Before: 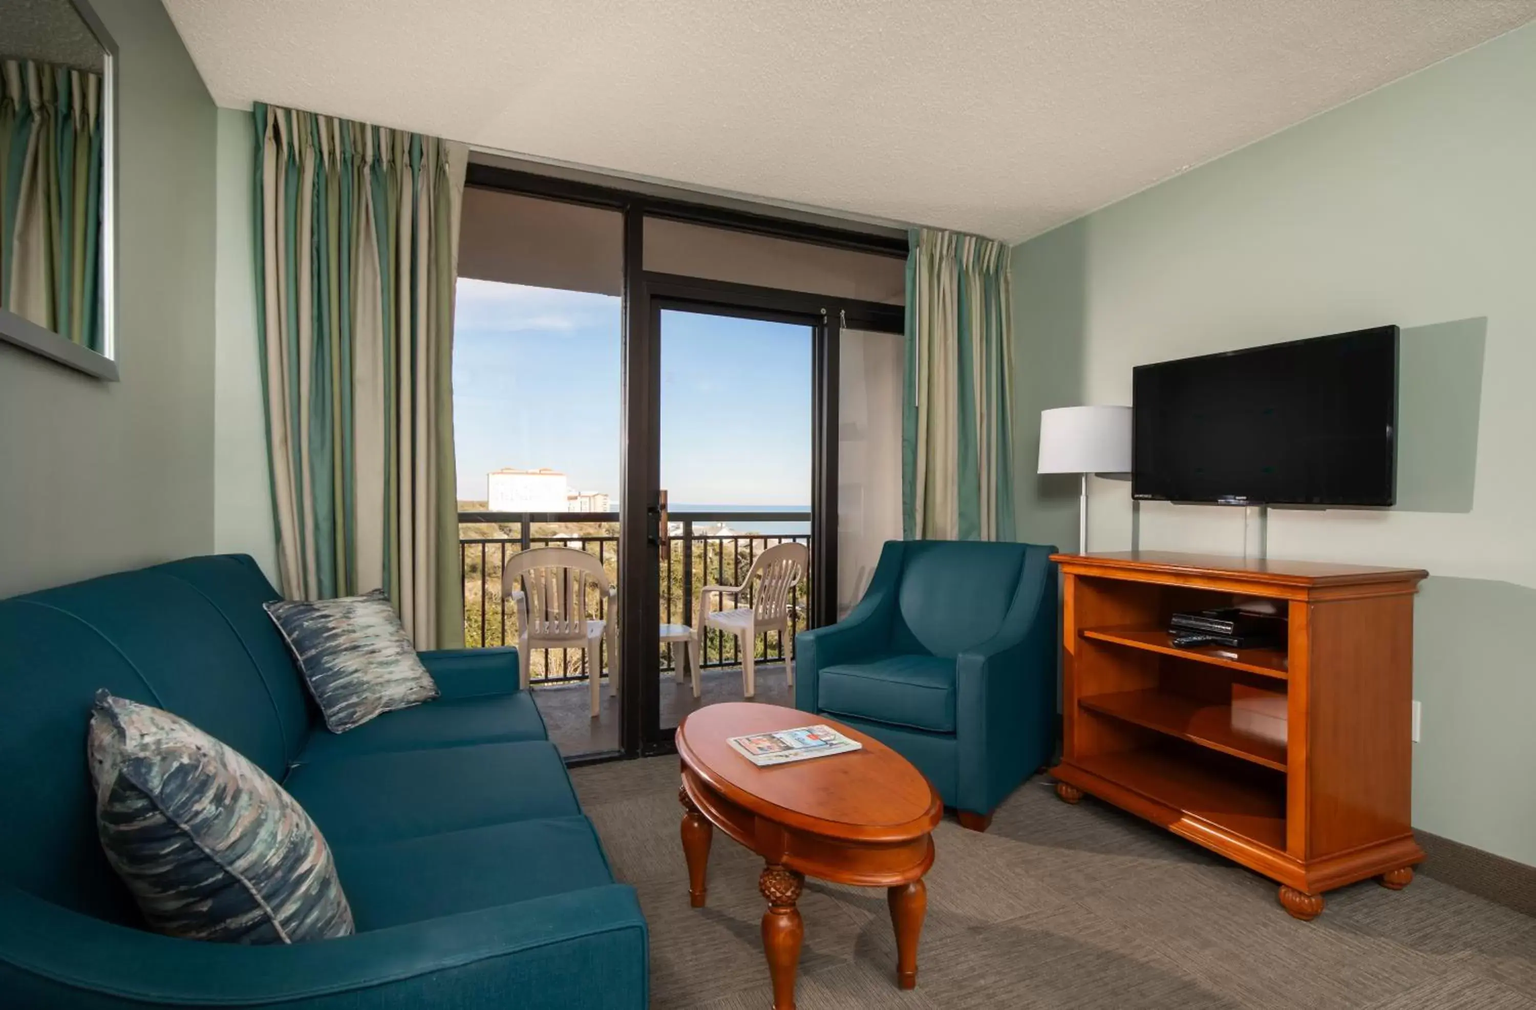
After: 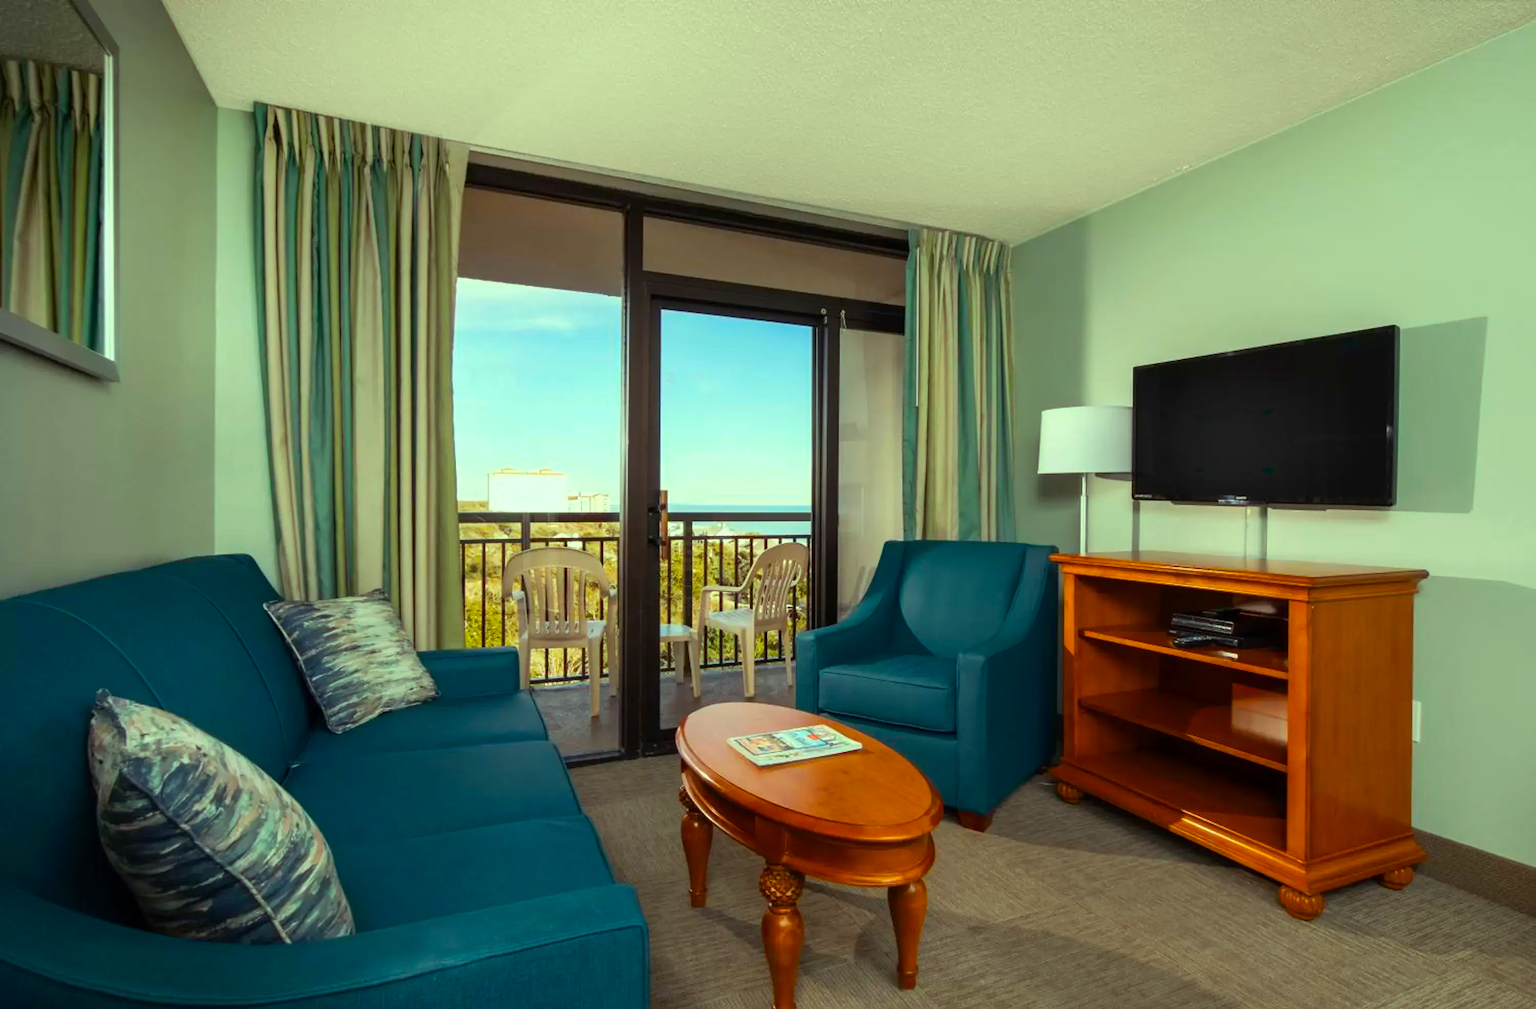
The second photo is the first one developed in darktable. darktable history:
color balance rgb: highlights gain › luminance 15.232%, highlights gain › chroma 7.023%, highlights gain › hue 125.72°, perceptual saturation grading › global saturation 42.534%
